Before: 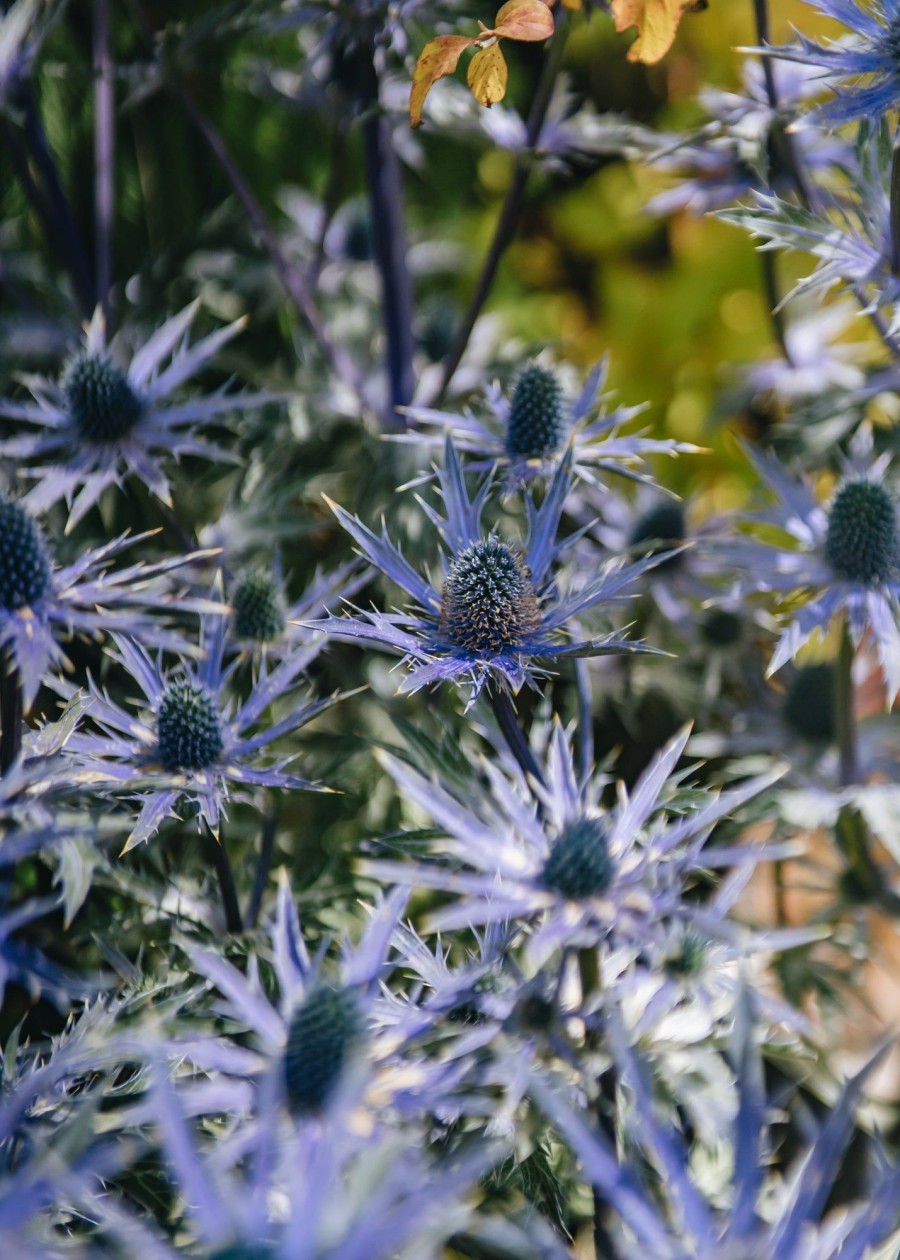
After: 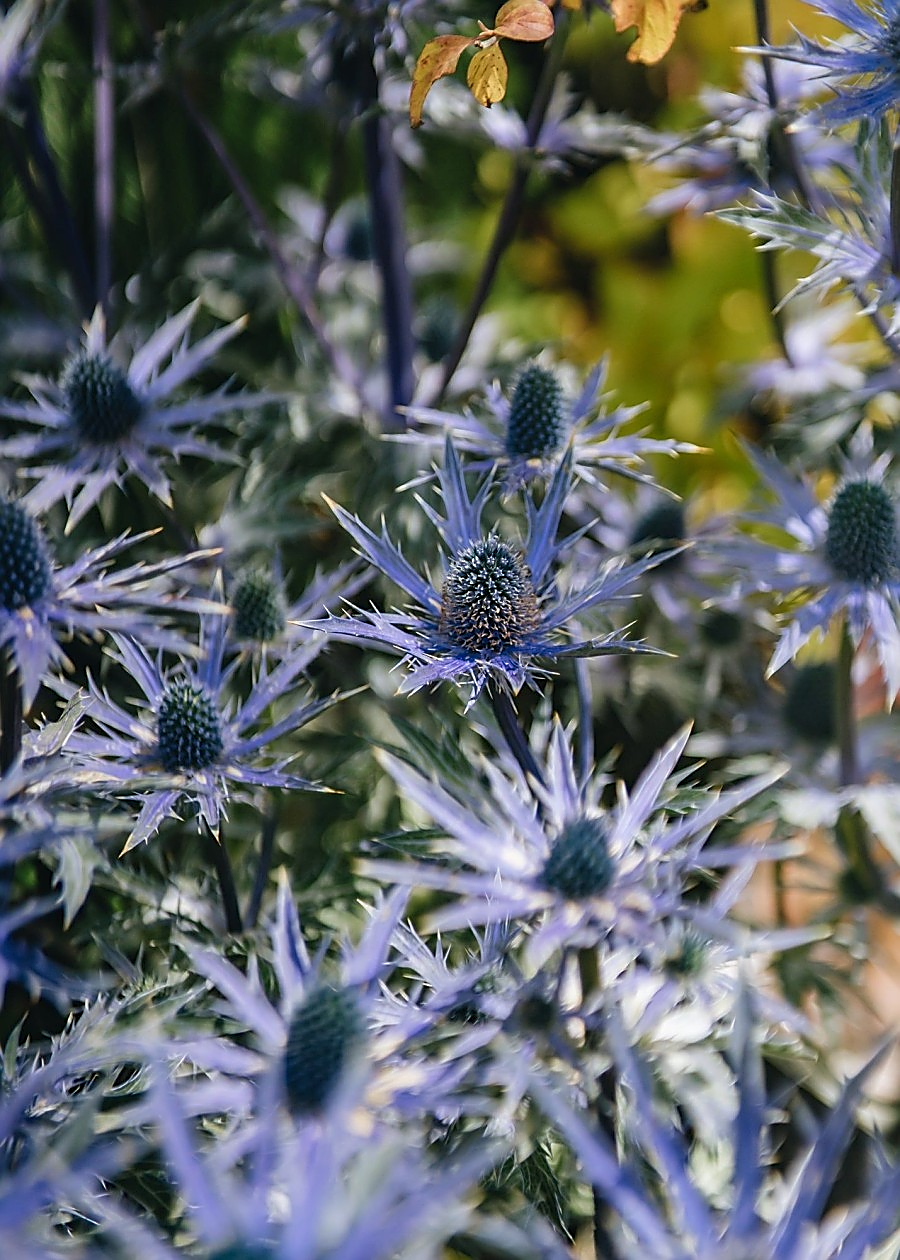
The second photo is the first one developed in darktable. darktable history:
sharpen: radius 1.377, amount 1.241, threshold 0.617
